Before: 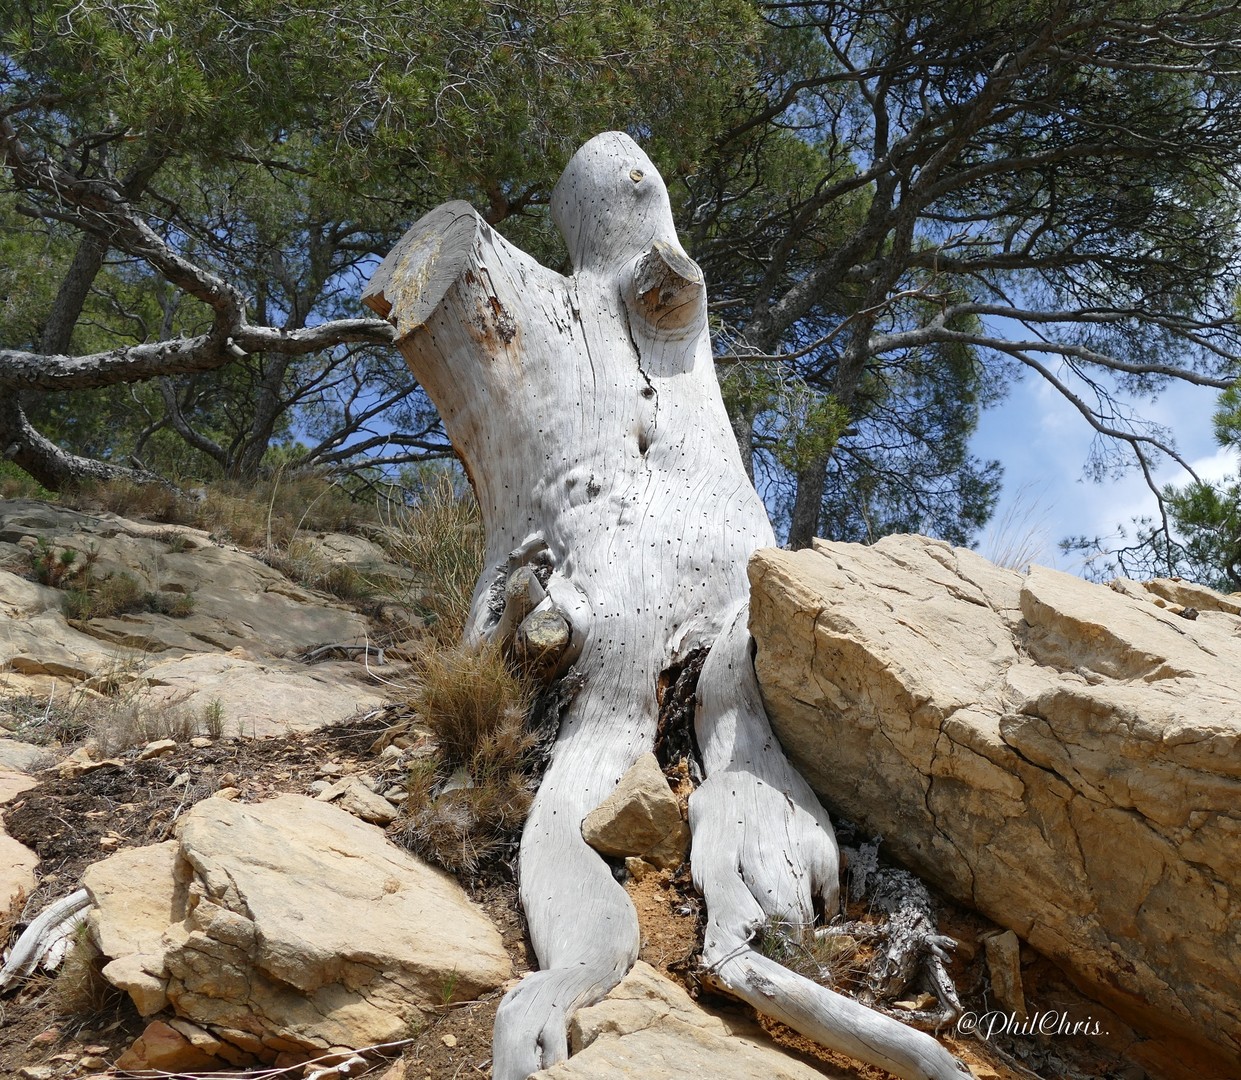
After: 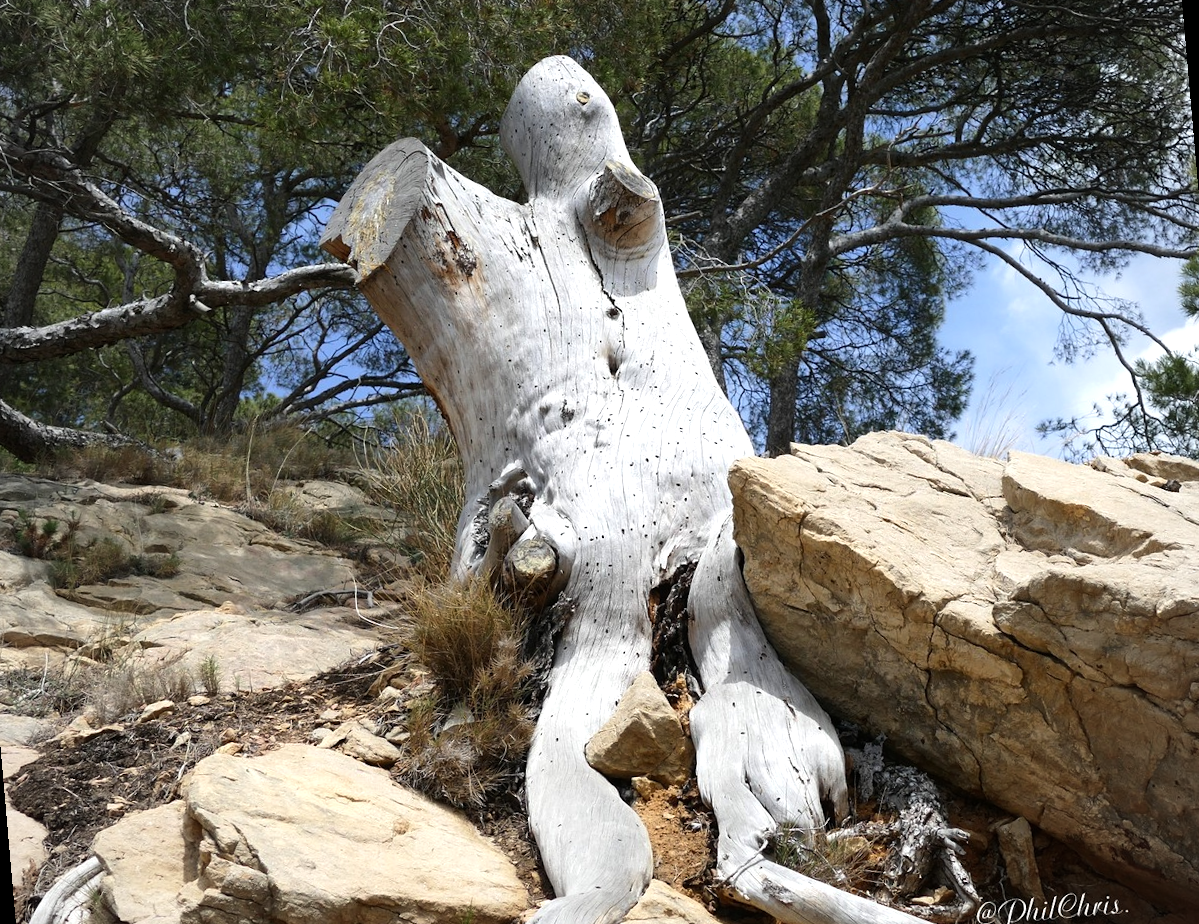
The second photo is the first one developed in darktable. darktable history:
tone equalizer: -8 EV -0.417 EV, -7 EV -0.389 EV, -6 EV -0.333 EV, -5 EV -0.222 EV, -3 EV 0.222 EV, -2 EV 0.333 EV, -1 EV 0.389 EV, +0 EV 0.417 EV, edges refinement/feathering 500, mask exposure compensation -1.57 EV, preserve details no
vignetting: brightness -0.167
rotate and perspective: rotation -5°, crop left 0.05, crop right 0.952, crop top 0.11, crop bottom 0.89
